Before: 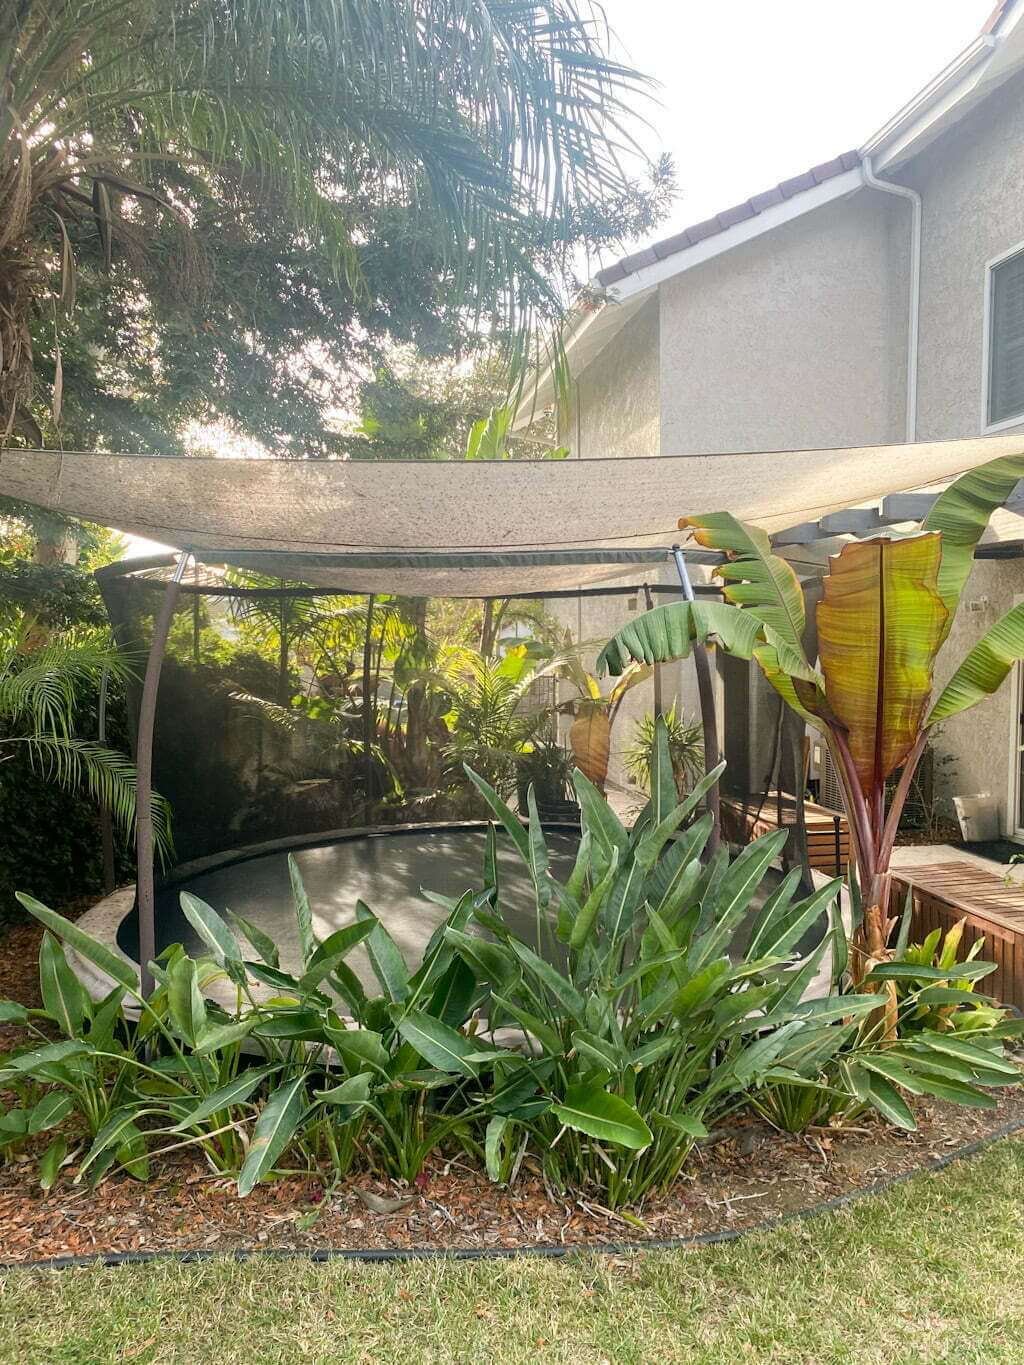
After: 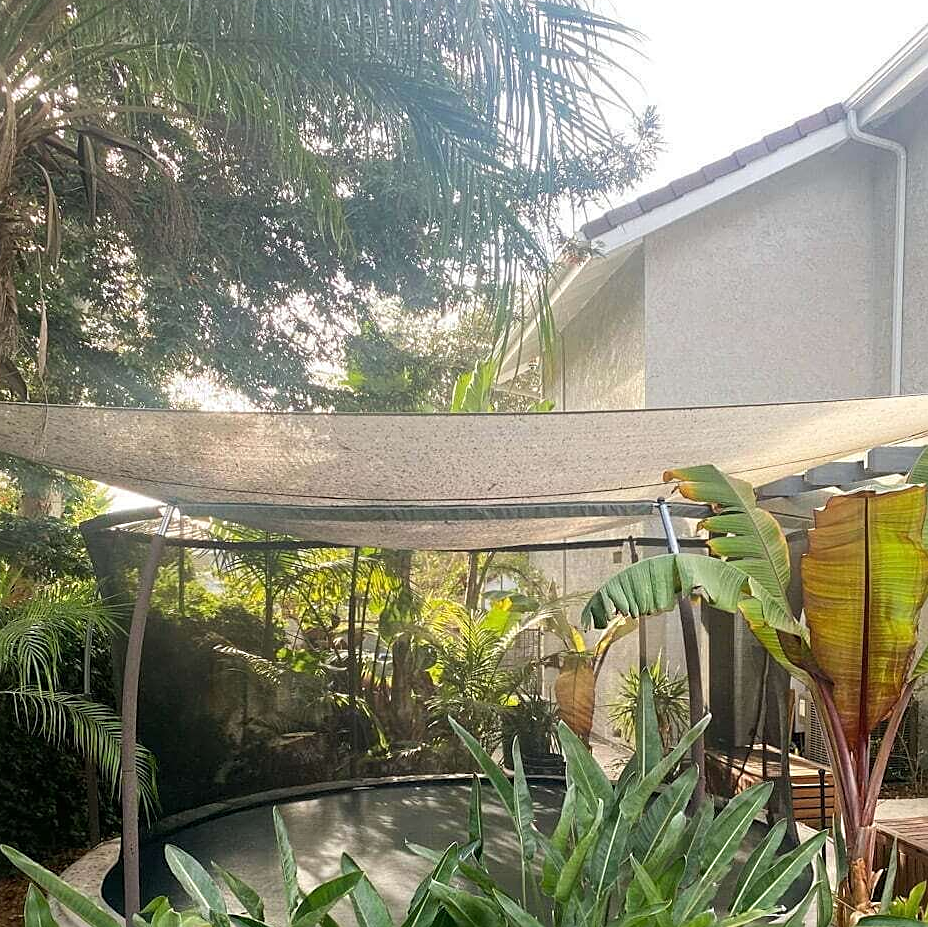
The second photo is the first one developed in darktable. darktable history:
sharpen: on, module defaults
crop: left 1.509%, top 3.452%, right 7.696%, bottom 28.452%
